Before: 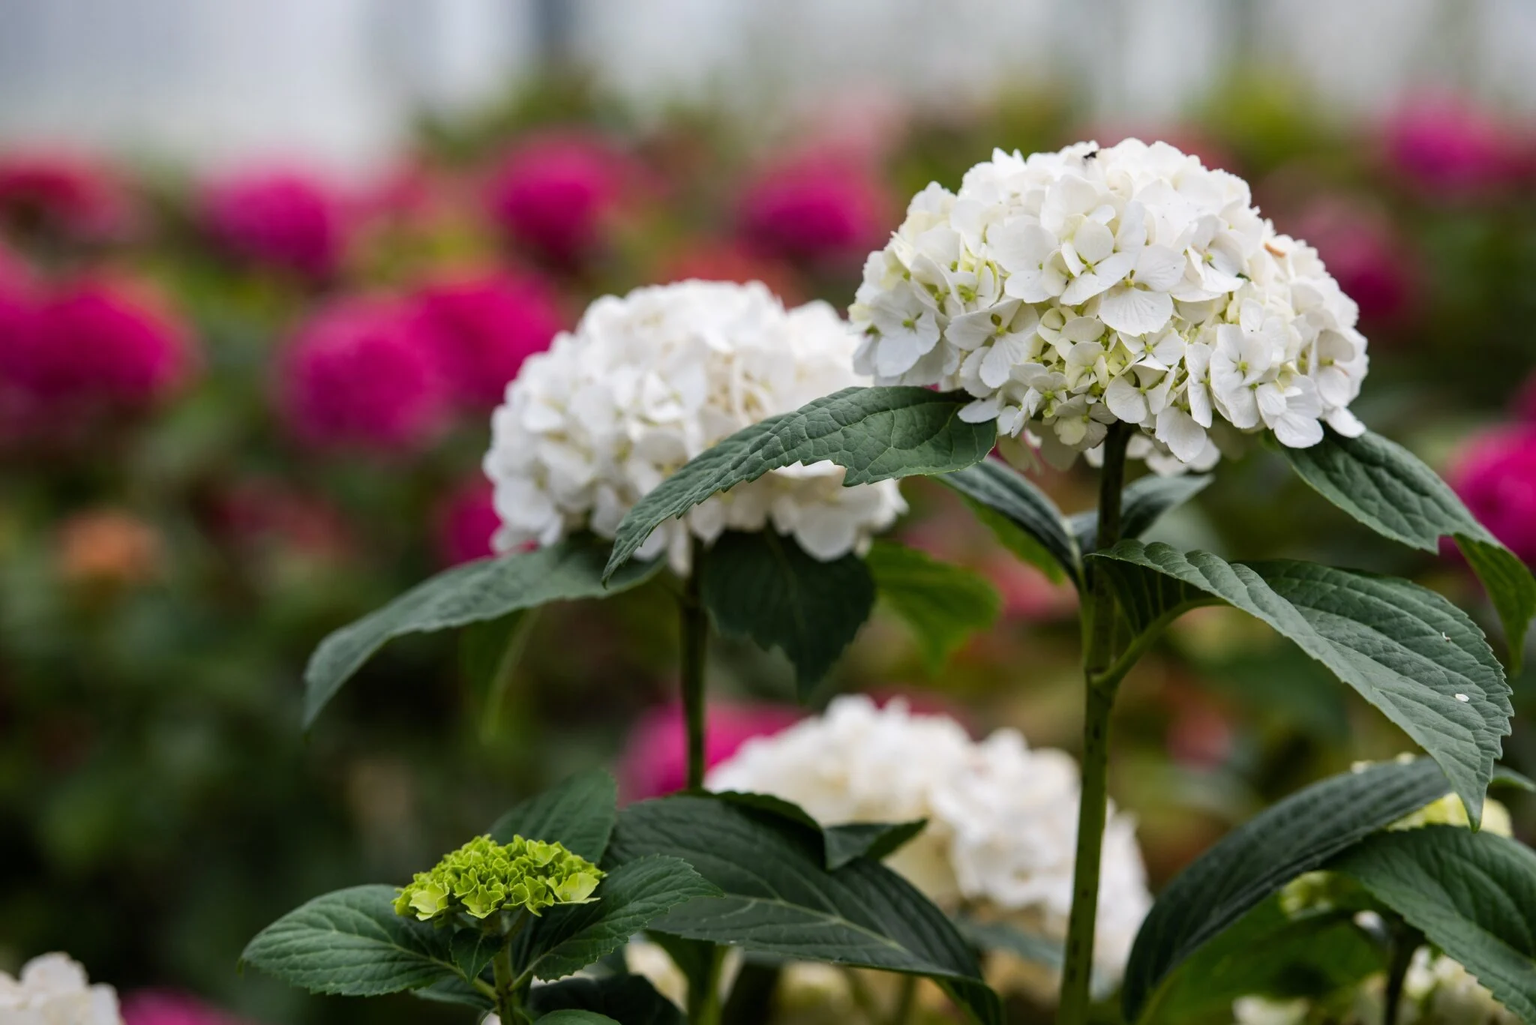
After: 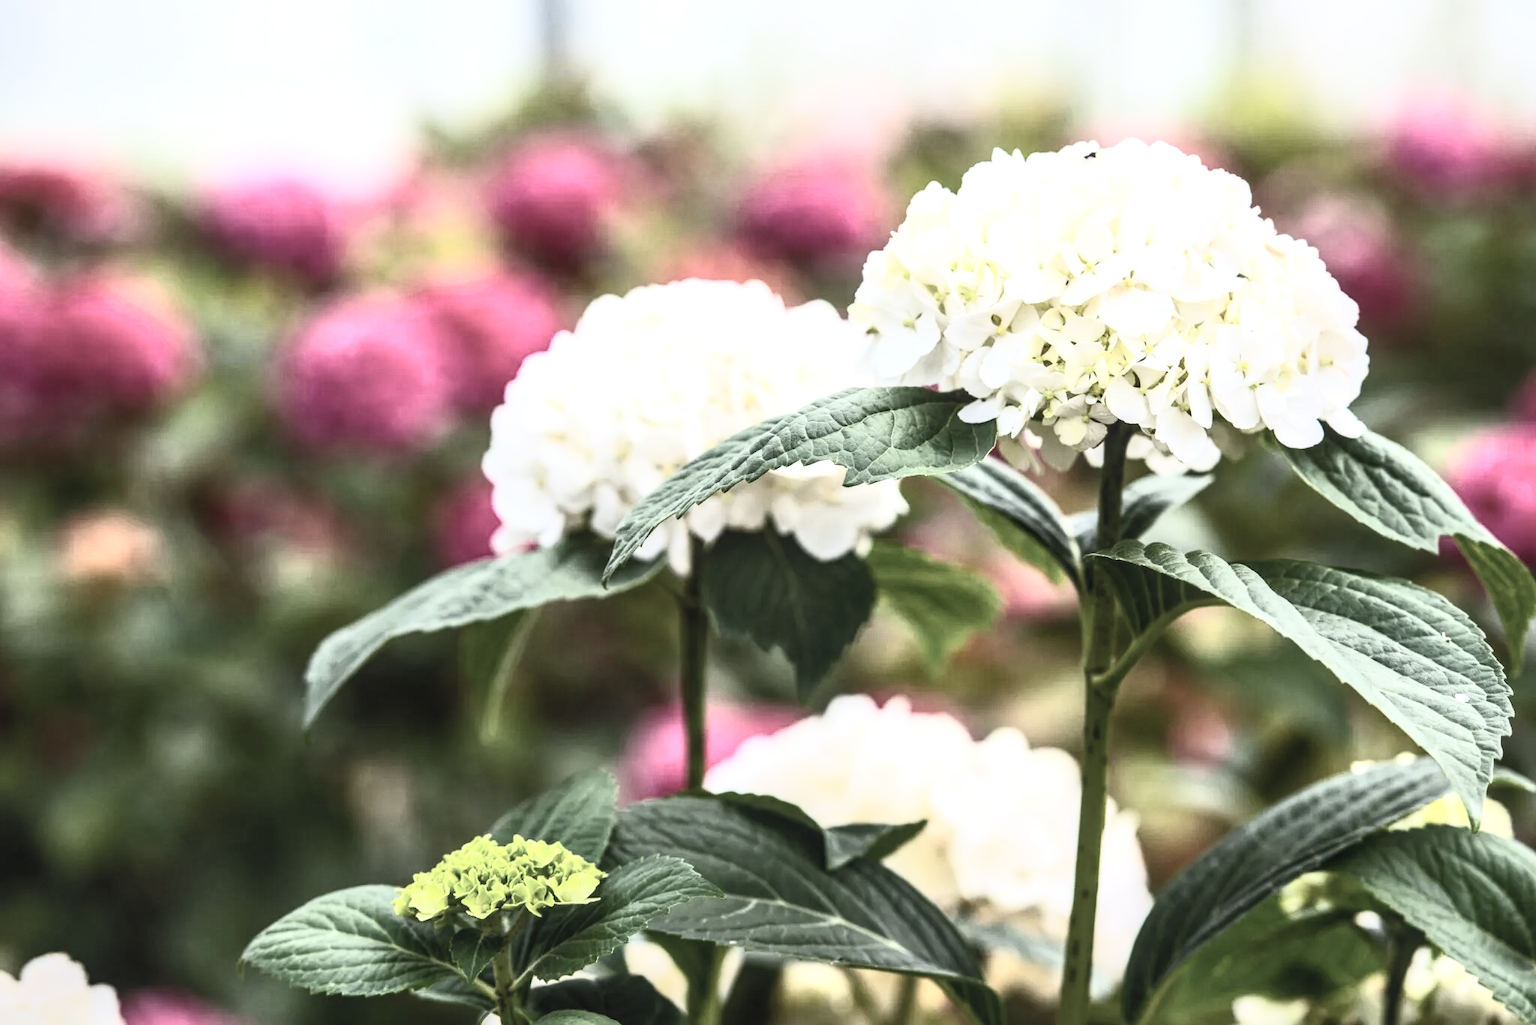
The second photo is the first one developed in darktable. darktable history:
local contrast: on, module defaults
exposure: black level correction 0, exposure 0.699 EV, compensate exposure bias true, compensate highlight preservation false
contrast brightness saturation: contrast 0.572, brightness 0.571, saturation -0.335
